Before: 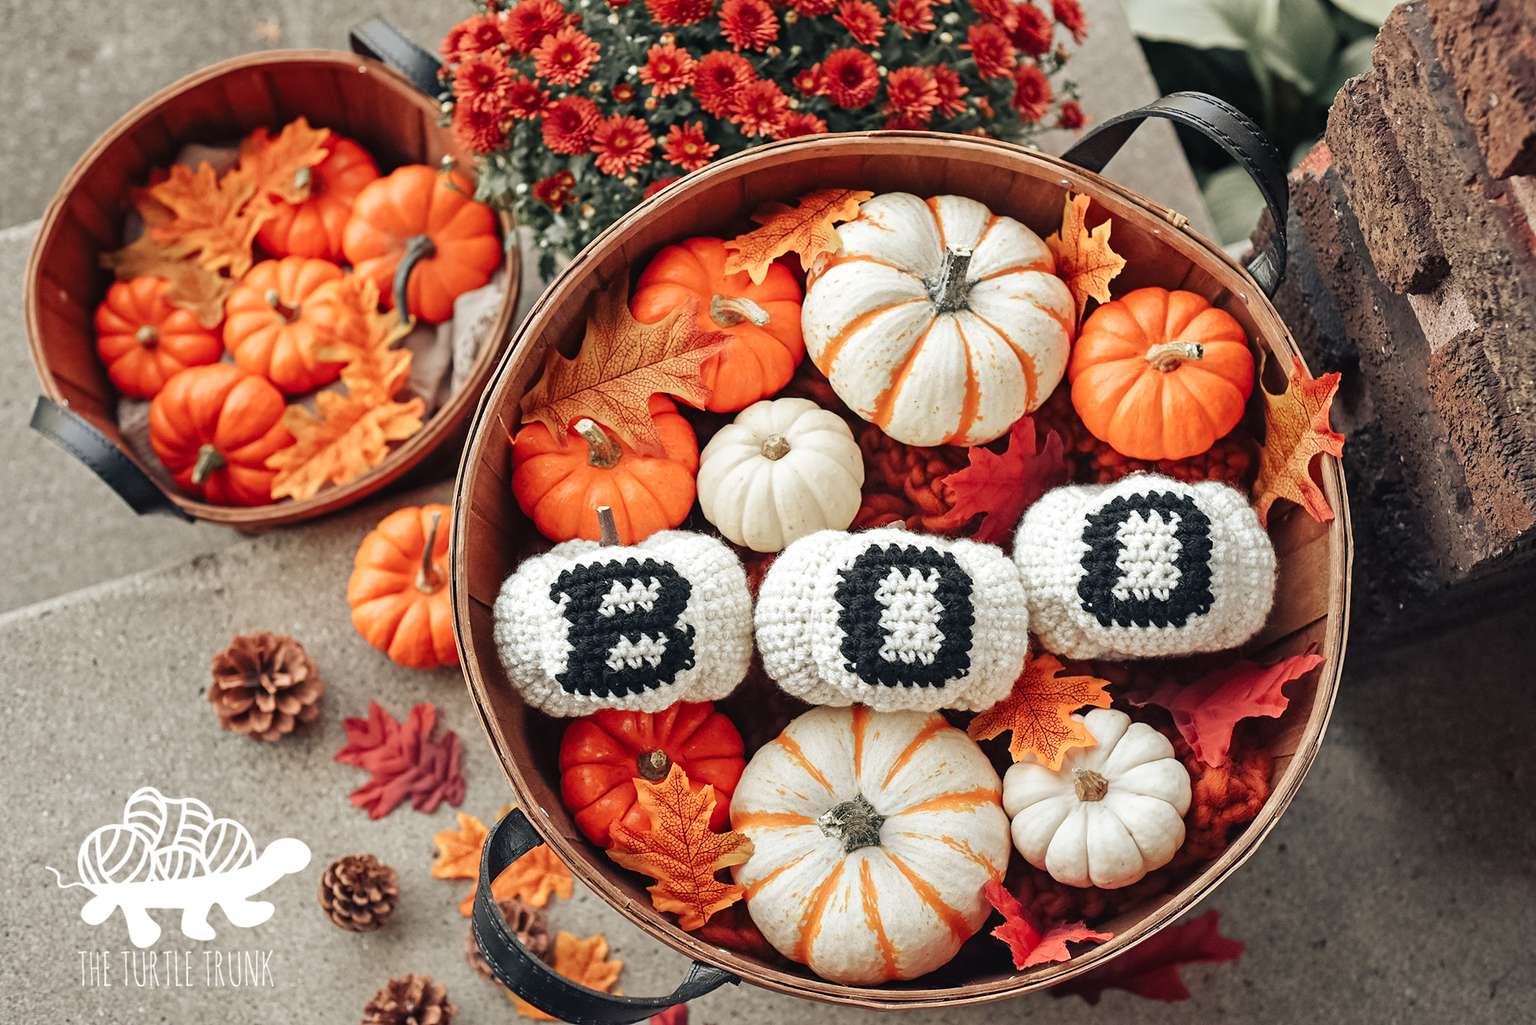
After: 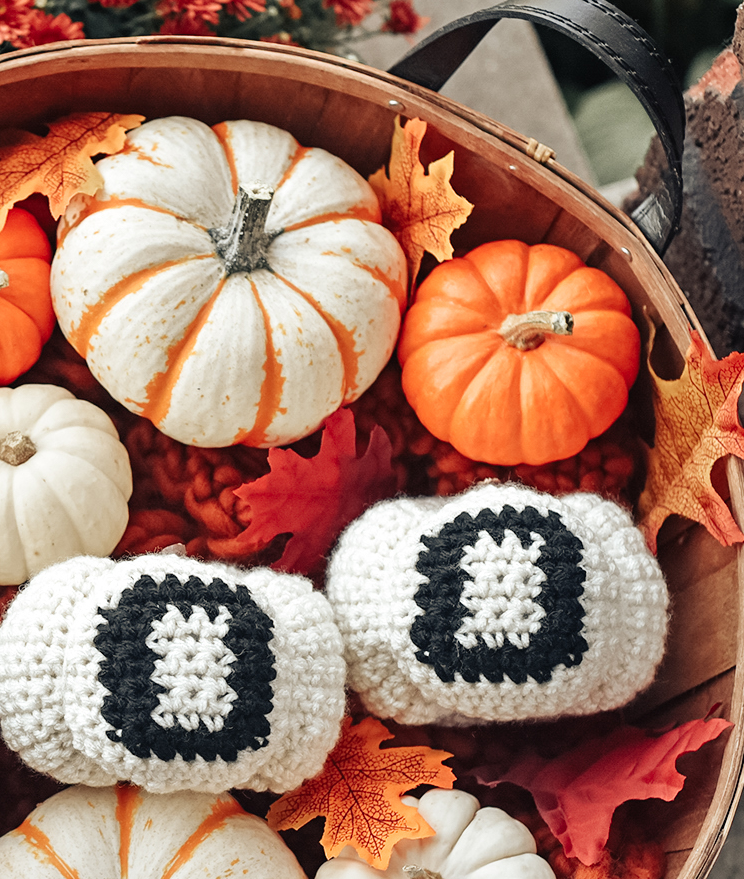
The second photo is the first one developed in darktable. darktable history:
crop and rotate: left 49.663%, top 10.101%, right 13.098%, bottom 24.005%
